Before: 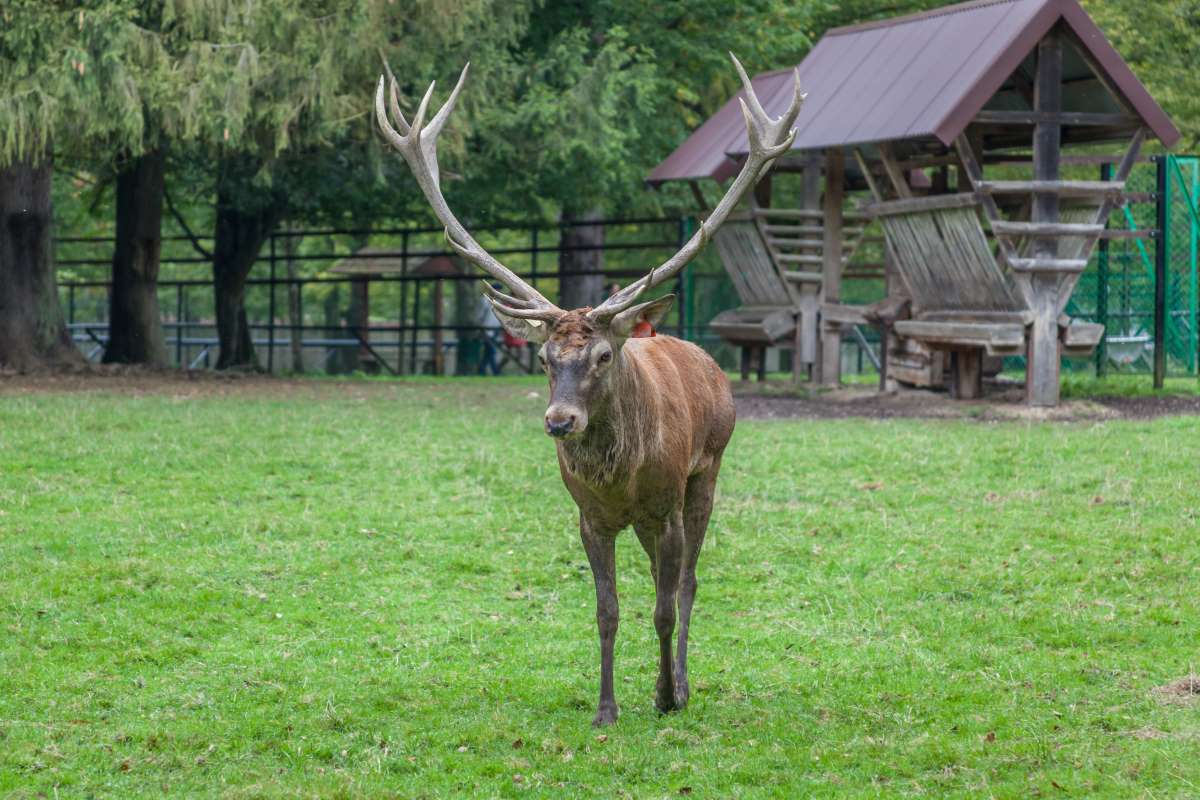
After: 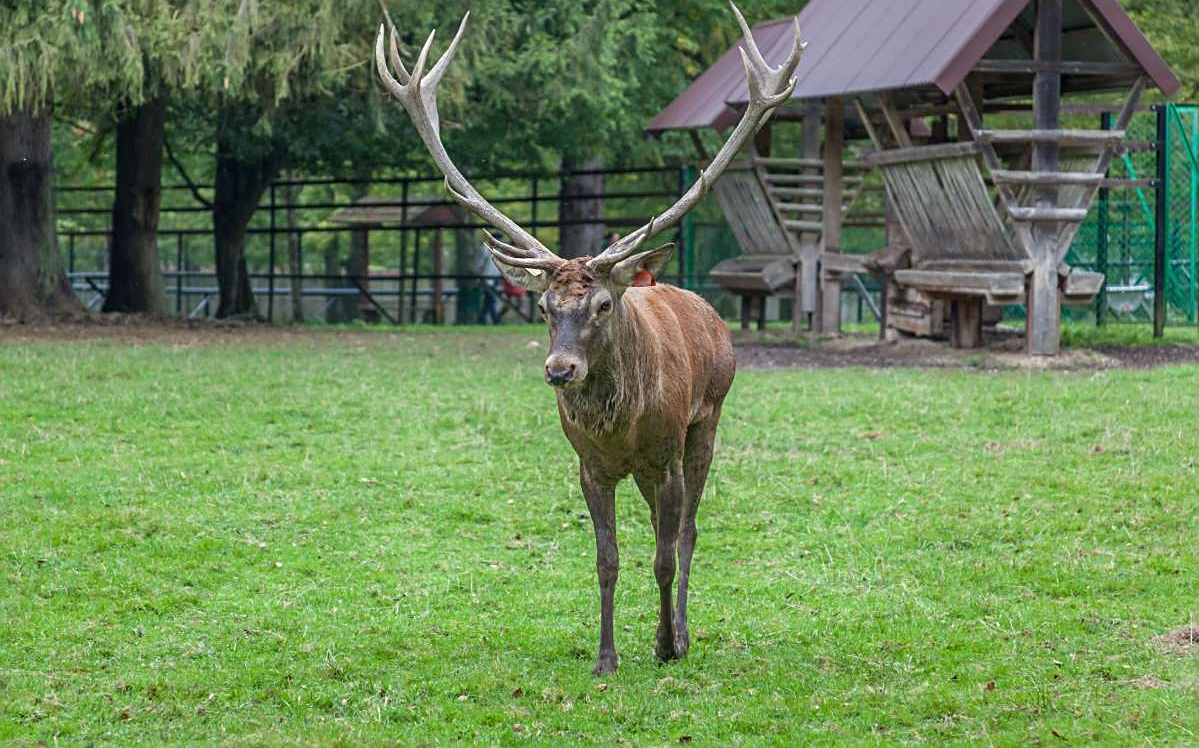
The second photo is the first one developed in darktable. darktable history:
sharpen: on, module defaults
crop and rotate: top 6.44%
